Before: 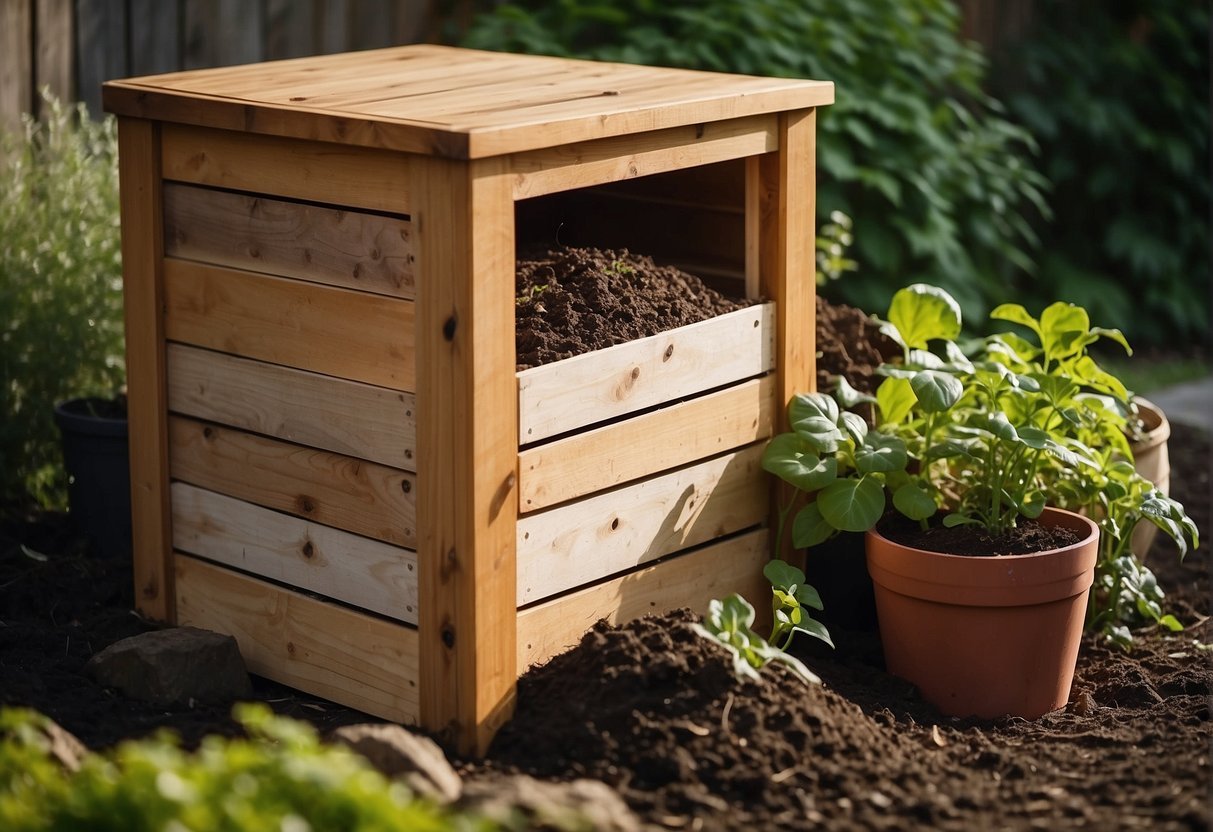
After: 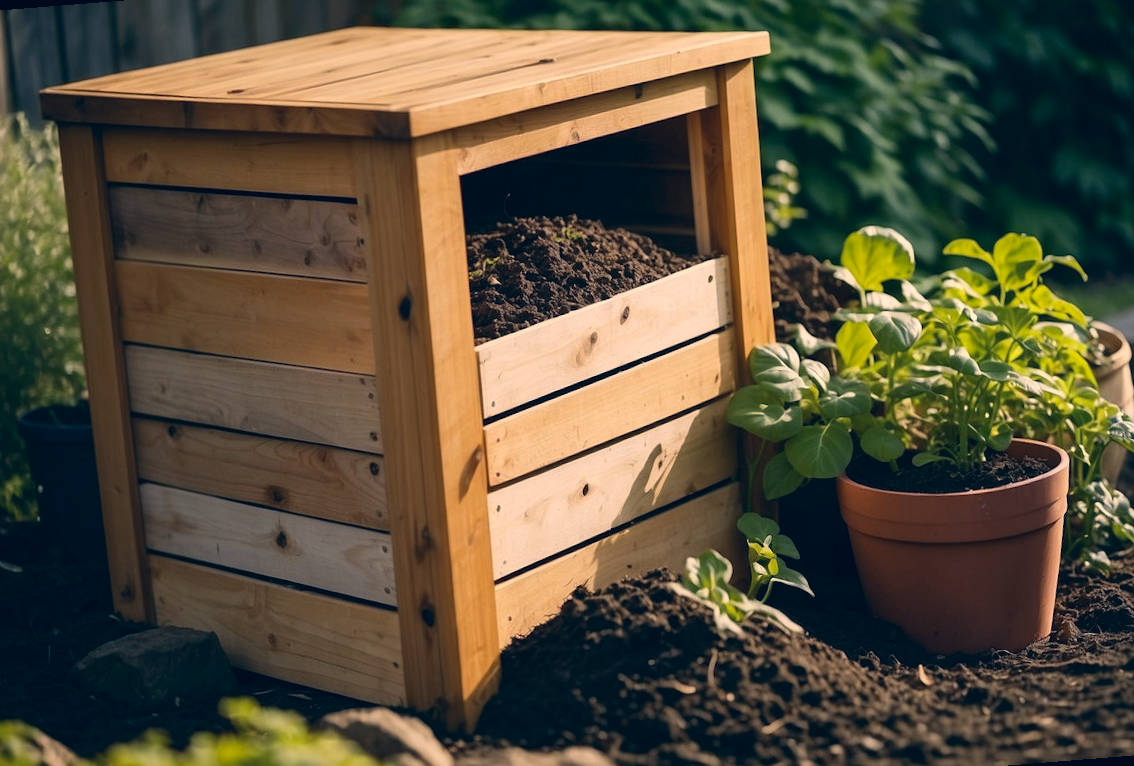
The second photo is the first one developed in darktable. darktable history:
rotate and perspective: rotation -4.57°, crop left 0.054, crop right 0.944, crop top 0.087, crop bottom 0.914
color correction: highlights a* 10.32, highlights b* 14.66, shadows a* -9.59, shadows b* -15.02
